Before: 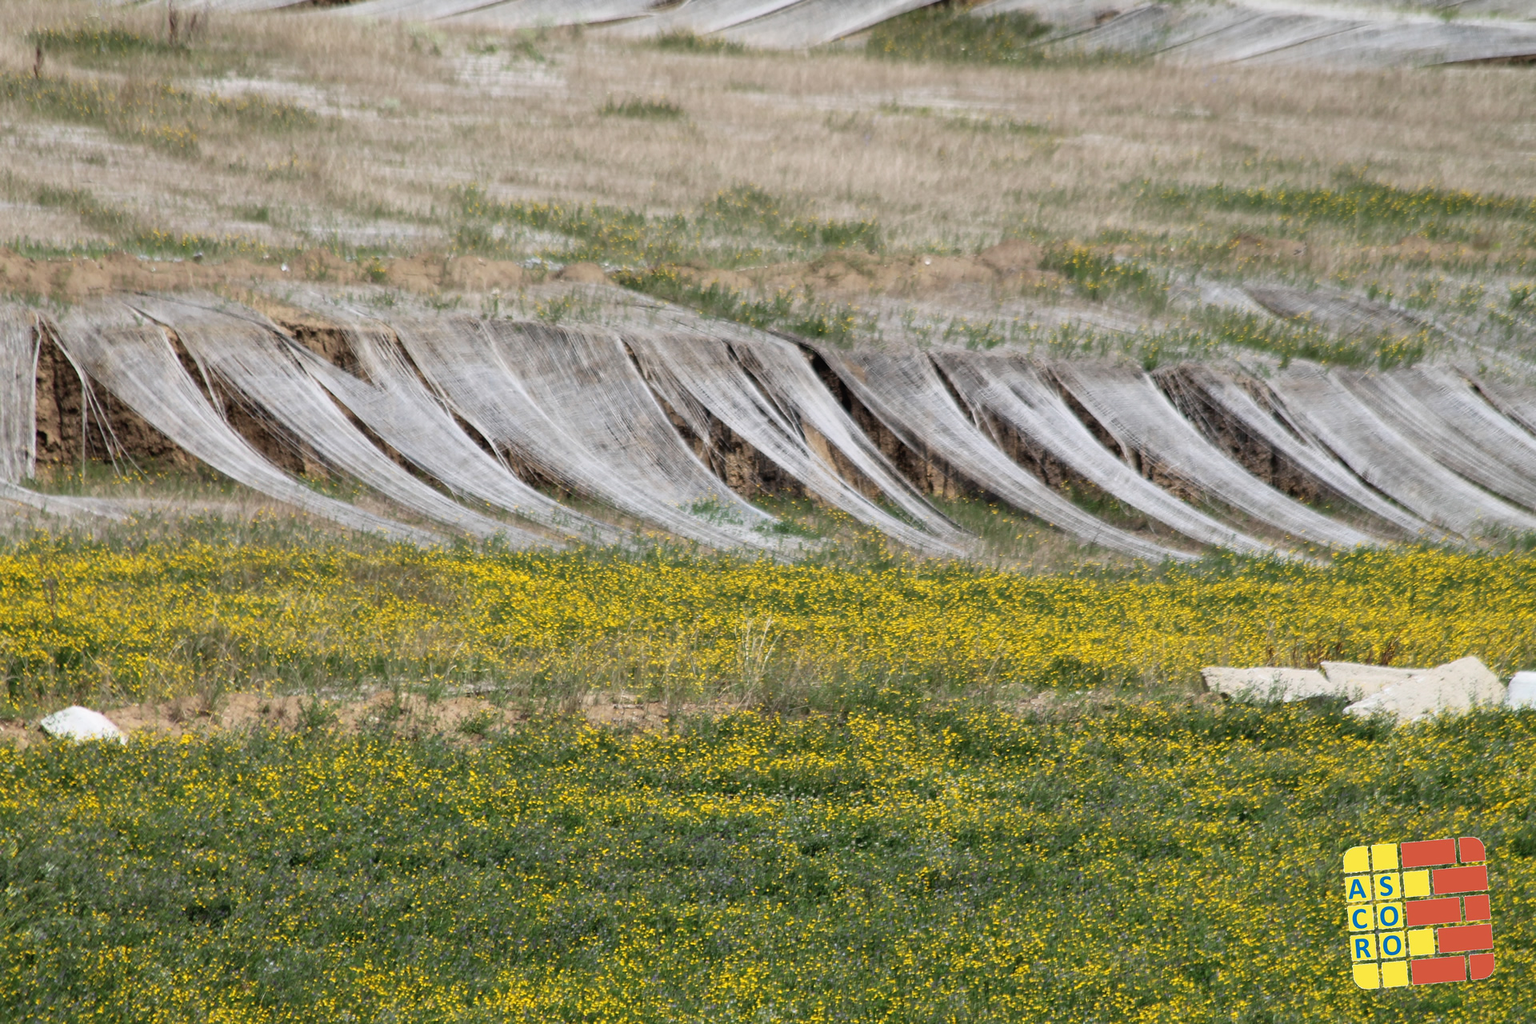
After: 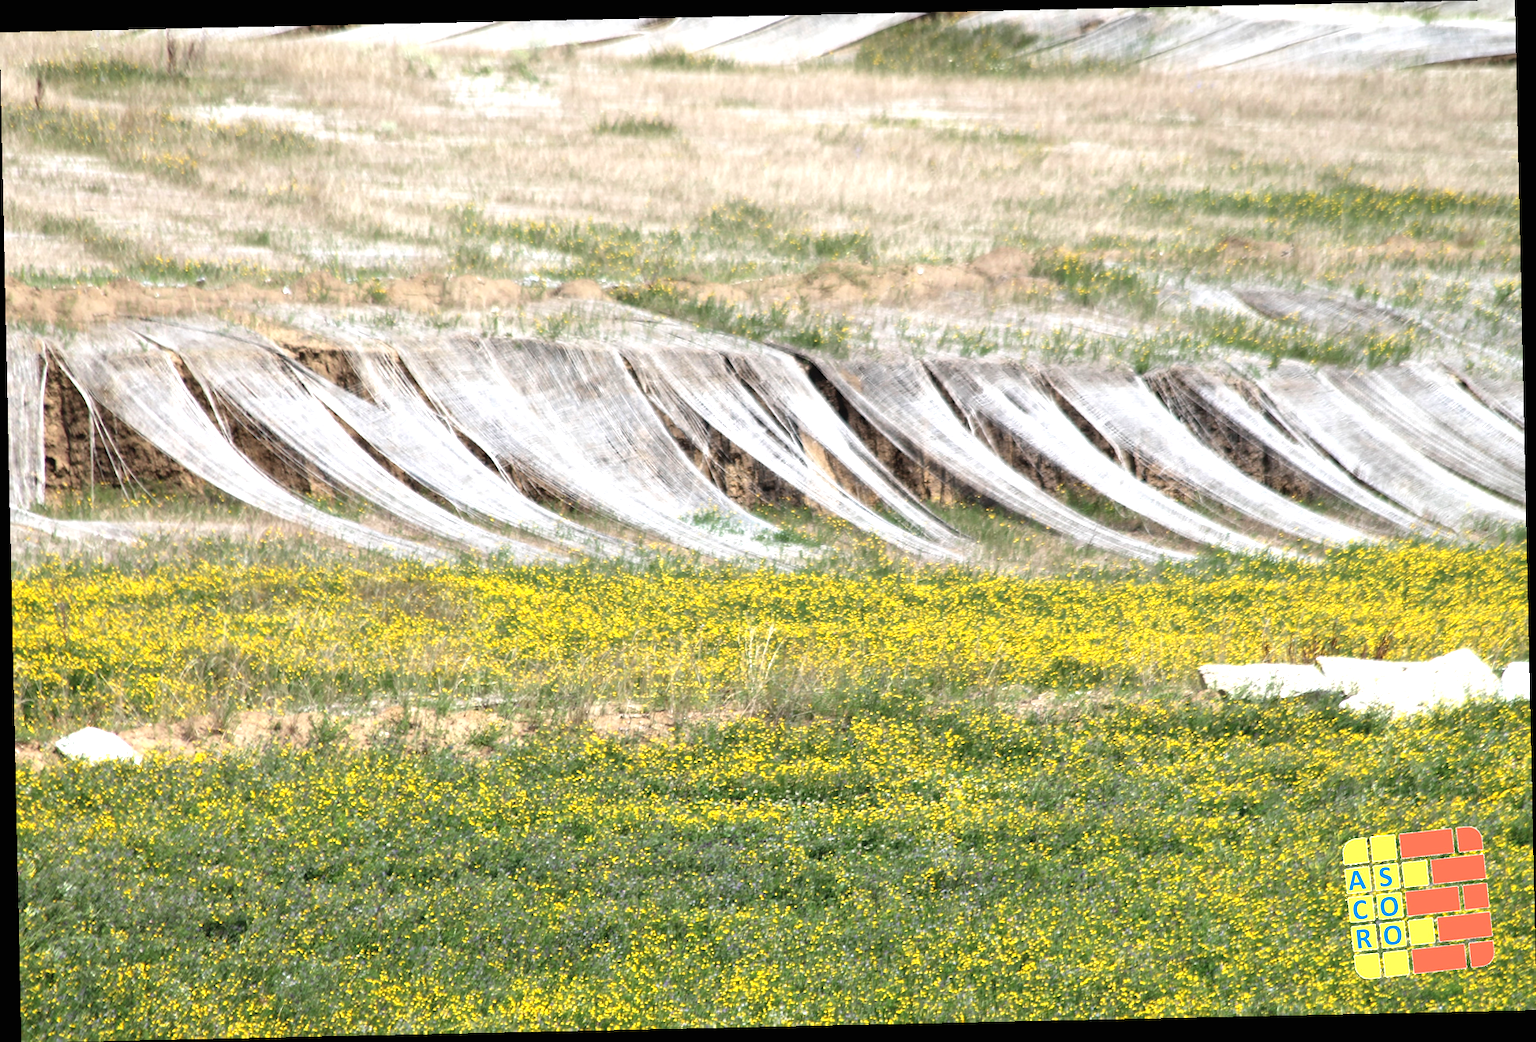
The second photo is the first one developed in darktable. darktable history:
rotate and perspective: rotation -1.24°, automatic cropping off
exposure: black level correction 0, exposure 1 EV, compensate highlight preservation false
